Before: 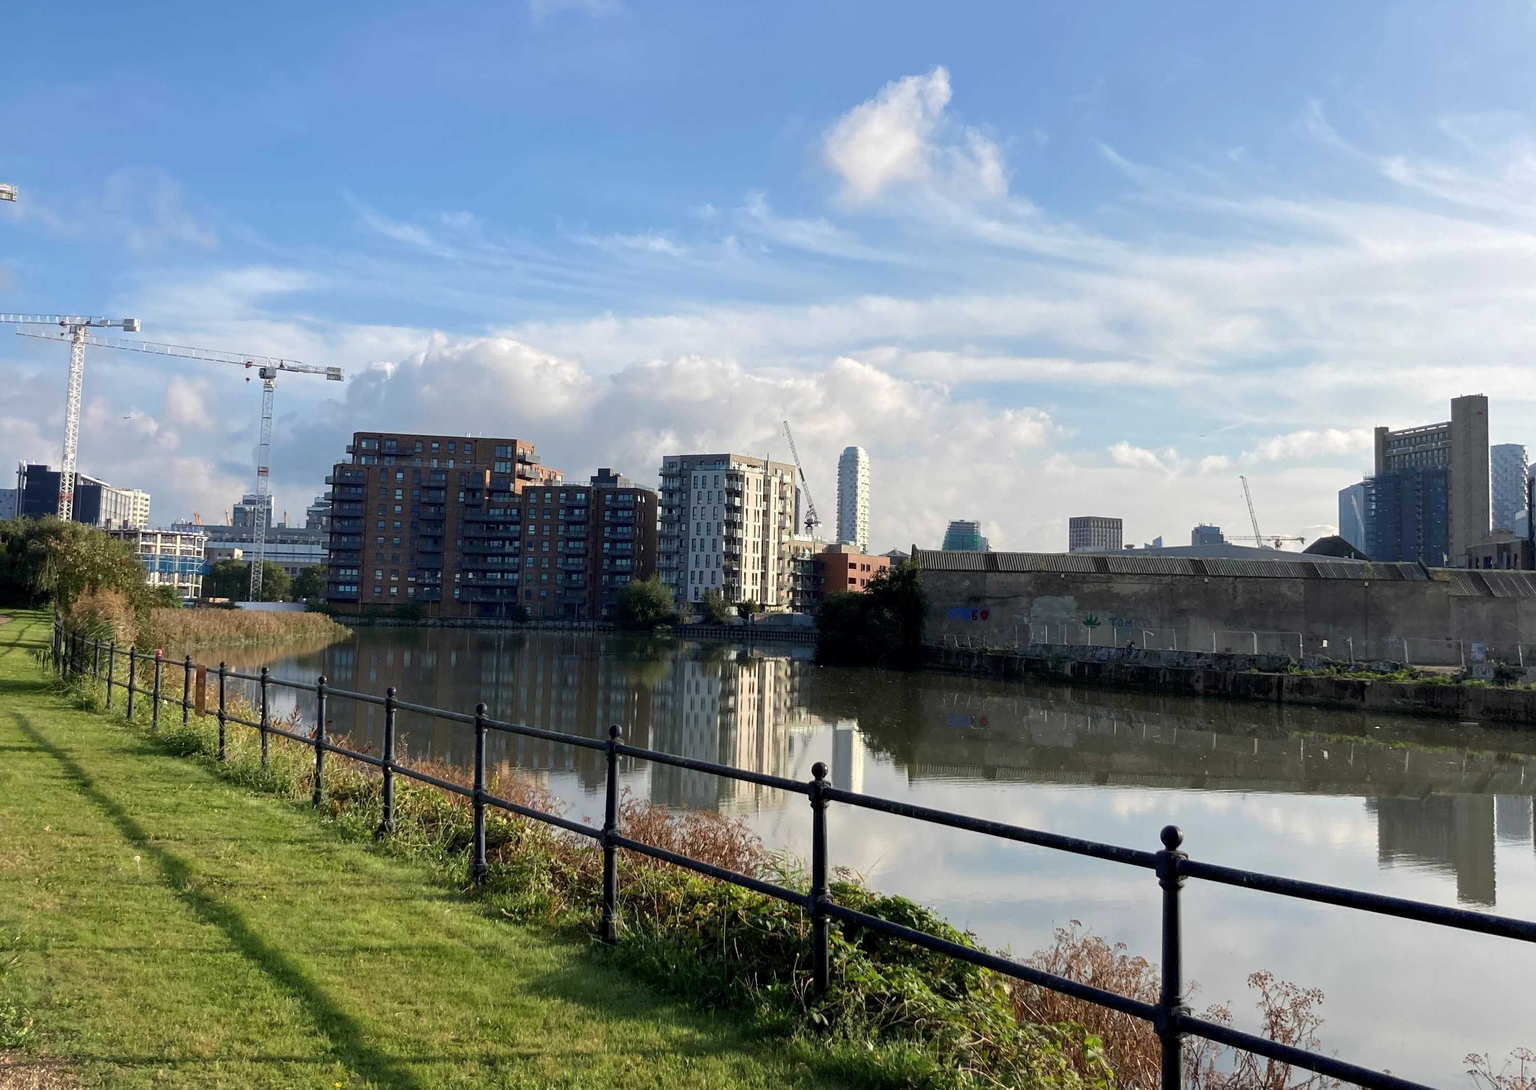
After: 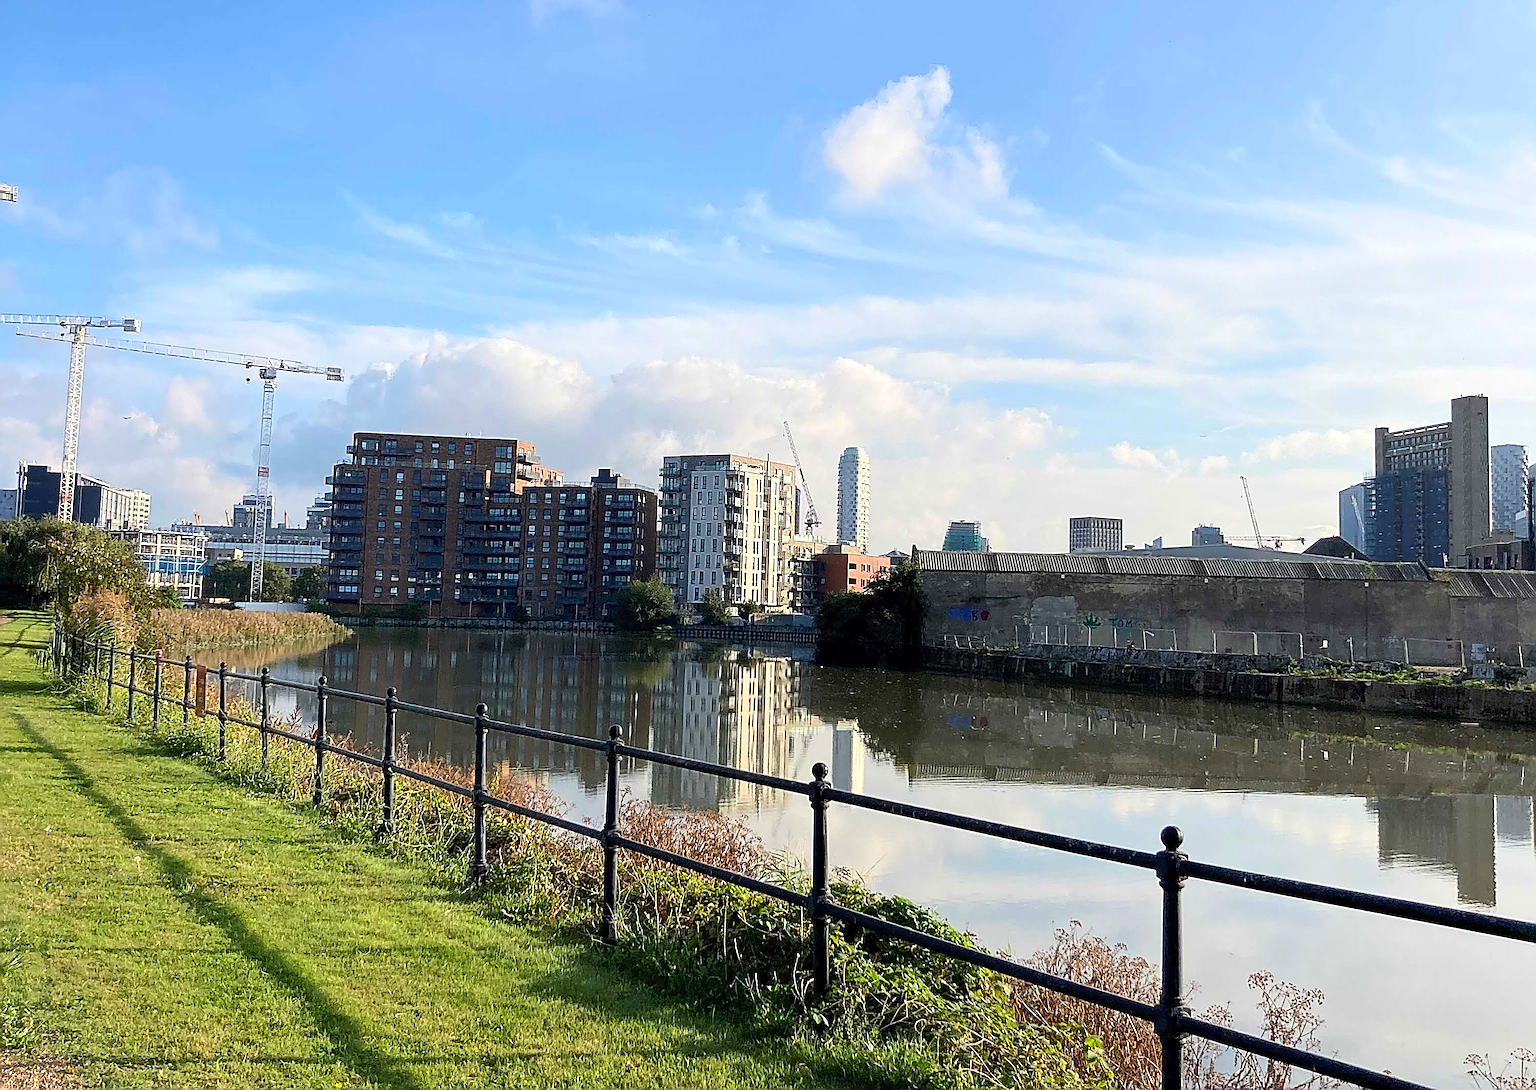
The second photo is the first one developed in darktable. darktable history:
sharpen: amount 1.986
contrast brightness saturation: contrast 0.199, brightness 0.162, saturation 0.217
